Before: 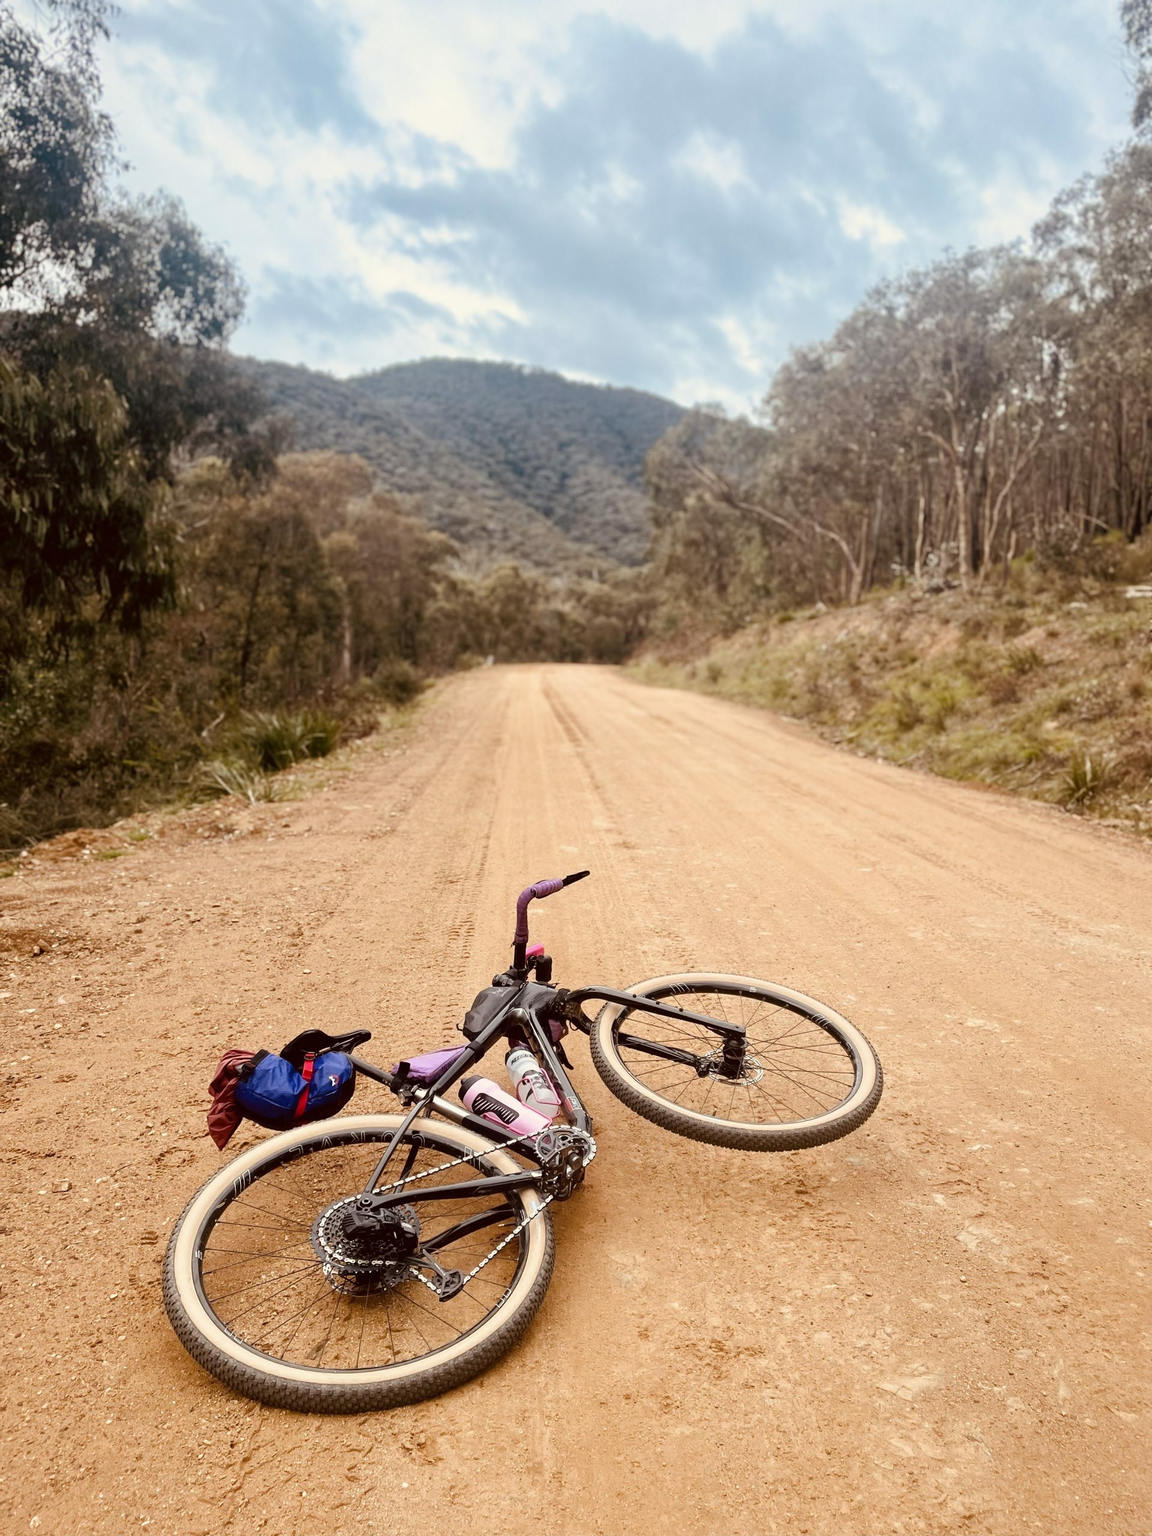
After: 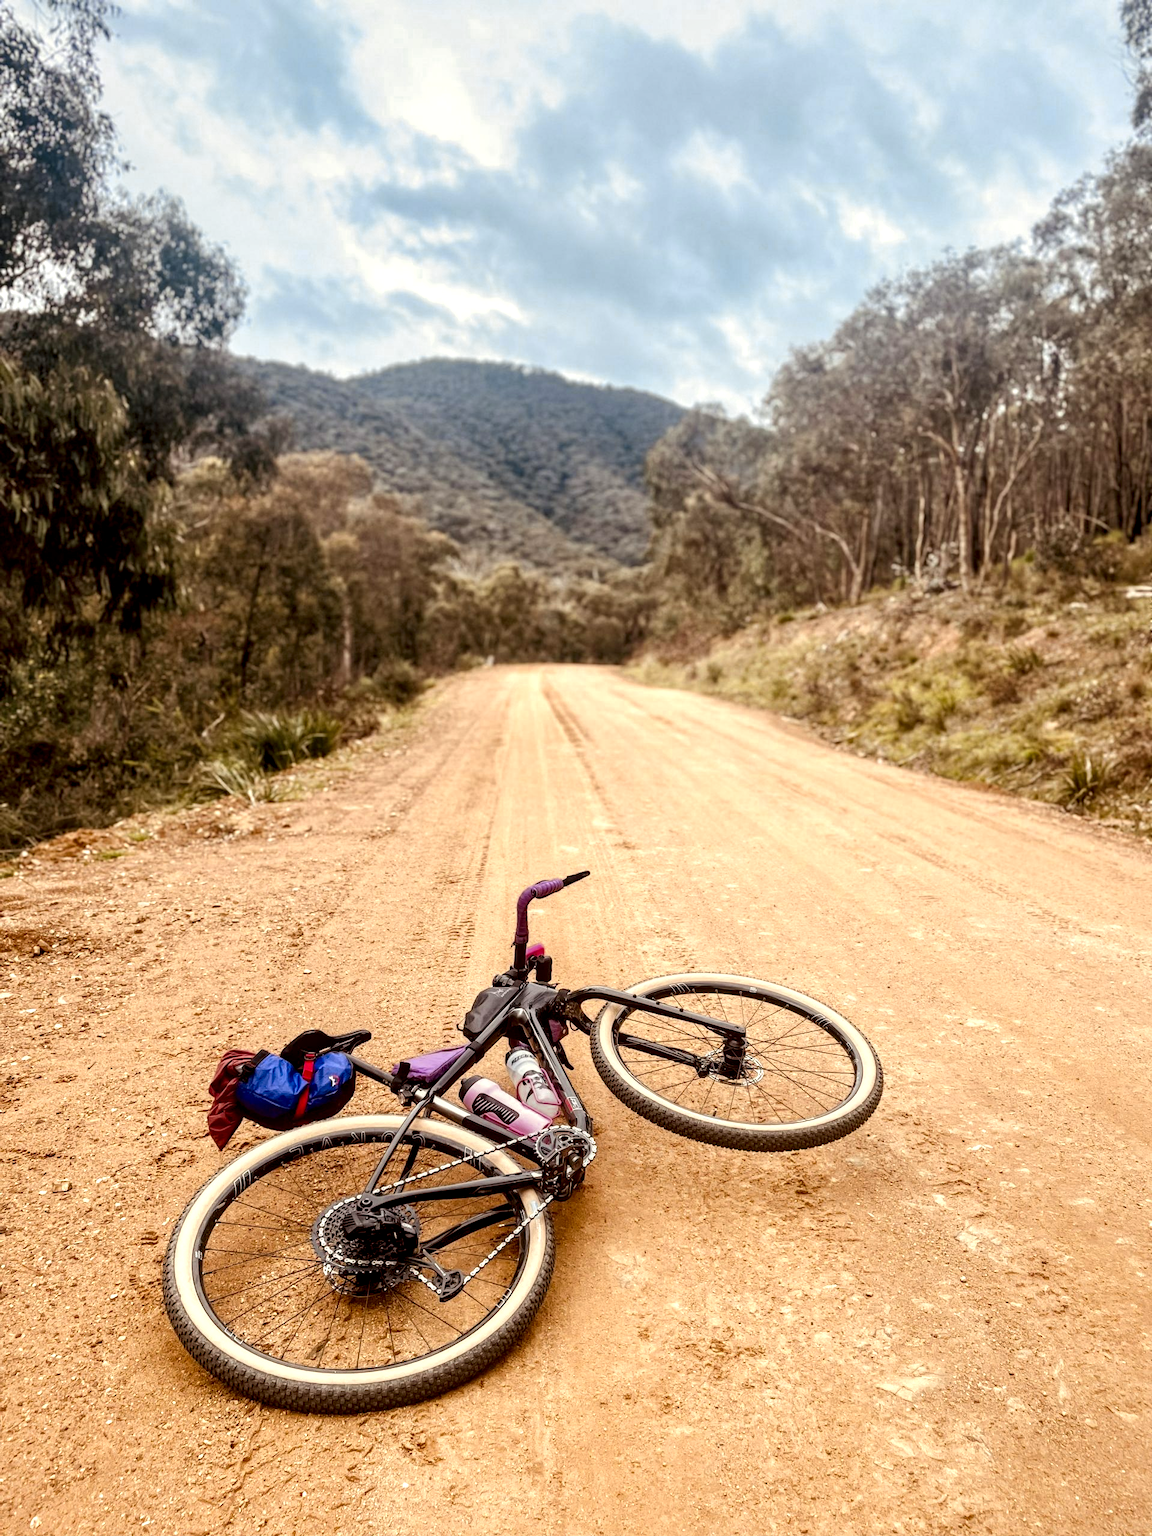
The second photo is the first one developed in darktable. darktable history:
color zones: curves: ch0 [(0.004, 0.305) (0.261, 0.623) (0.389, 0.399) (0.708, 0.571) (0.947, 0.34)]; ch1 [(0.025, 0.645) (0.229, 0.584) (0.326, 0.551) (0.484, 0.262) (0.757, 0.643)]
tone equalizer: on, module defaults
local contrast: highlights 59%, detail 145%
